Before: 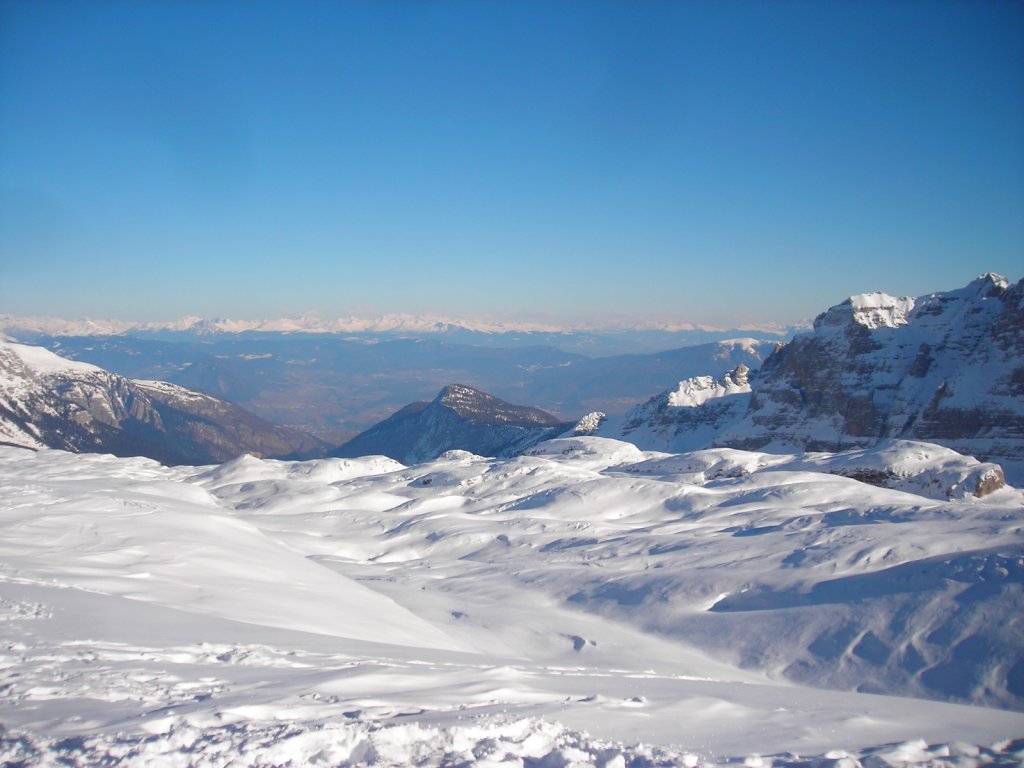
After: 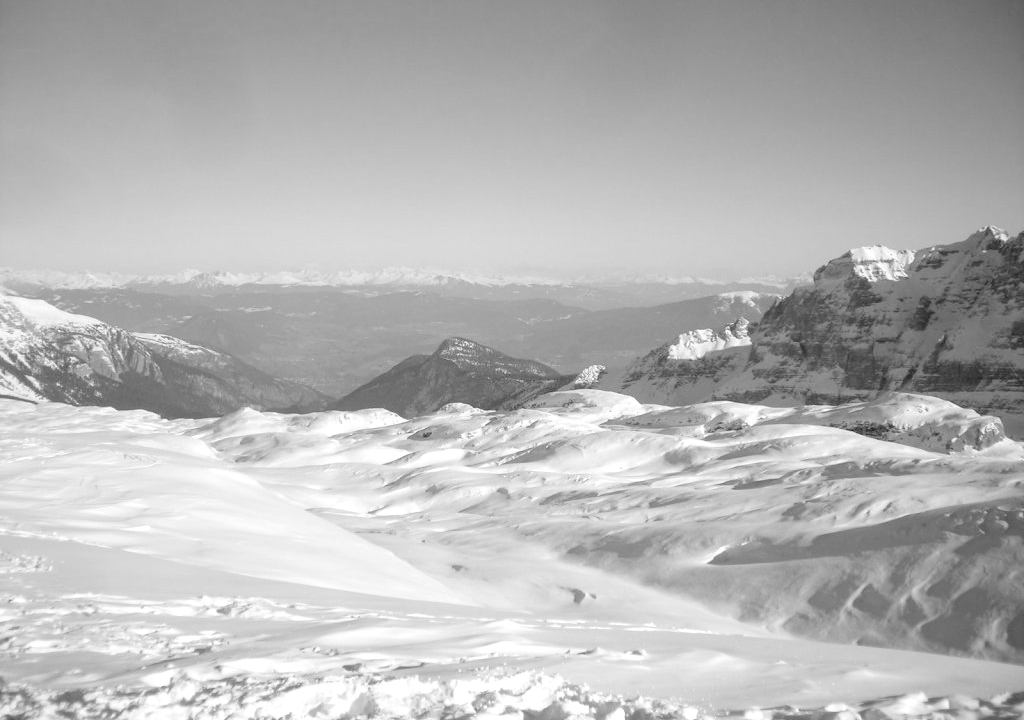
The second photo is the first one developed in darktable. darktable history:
color balance rgb: shadows lift › chroma 2%, shadows lift › hue 217.2°, power › chroma 0.25%, power › hue 60°, highlights gain › chroma 1.5%, highlights gain › hue 309.6°, global offset › luminance -0.5%, perceptual saturation grading › global saturation 15%, global vibrance 20%
color correction: highlights a* 10.21, highlights b* 9.79, shadows a* 8.61, shadows b* 7.88, saturation 0.8
monochrome: a -4.13, b 5.16, size 1
local contrast: on, module defaults
crop and rotate: top 6.25%
levels: levels [0.072, 0.414, 0.976]
